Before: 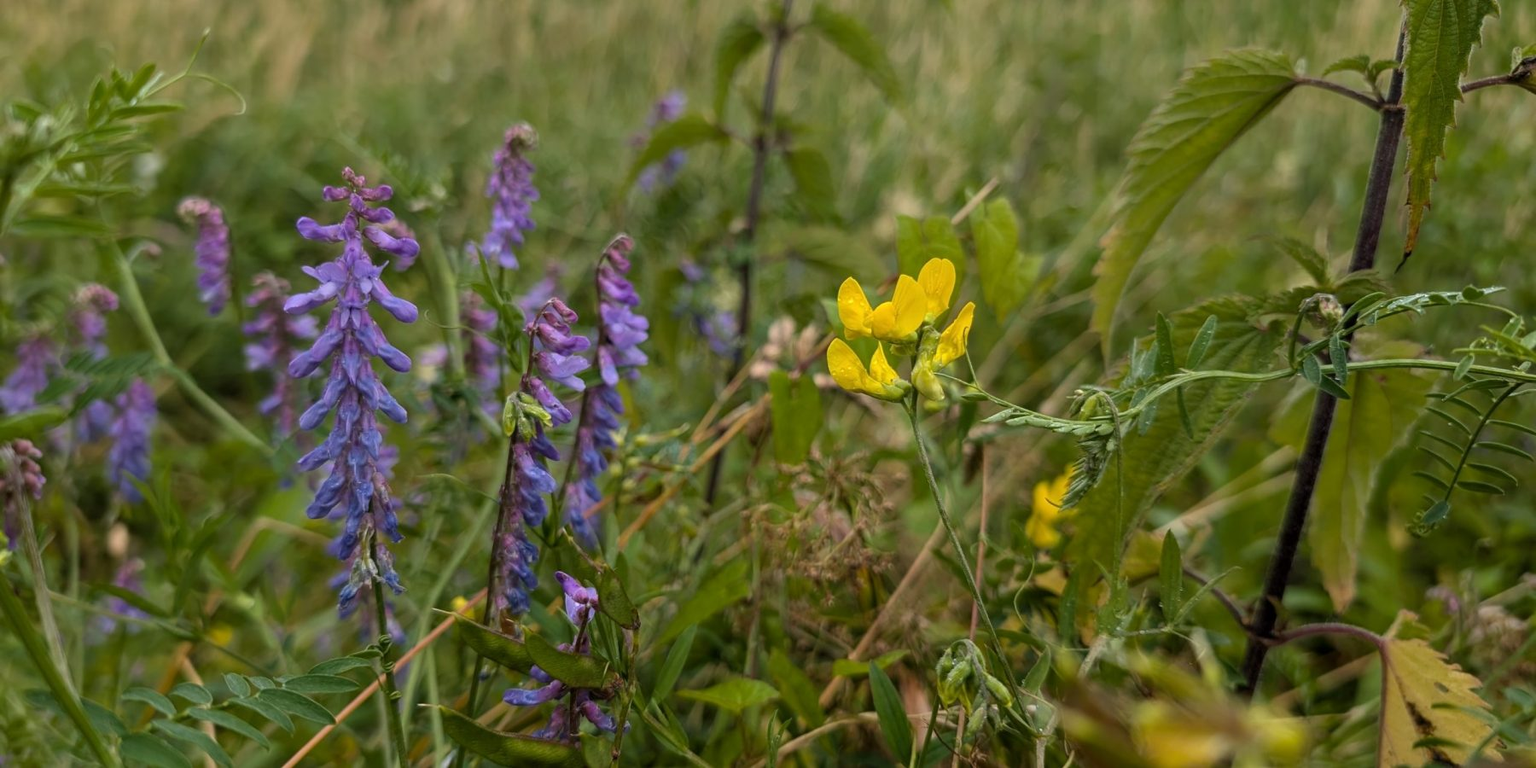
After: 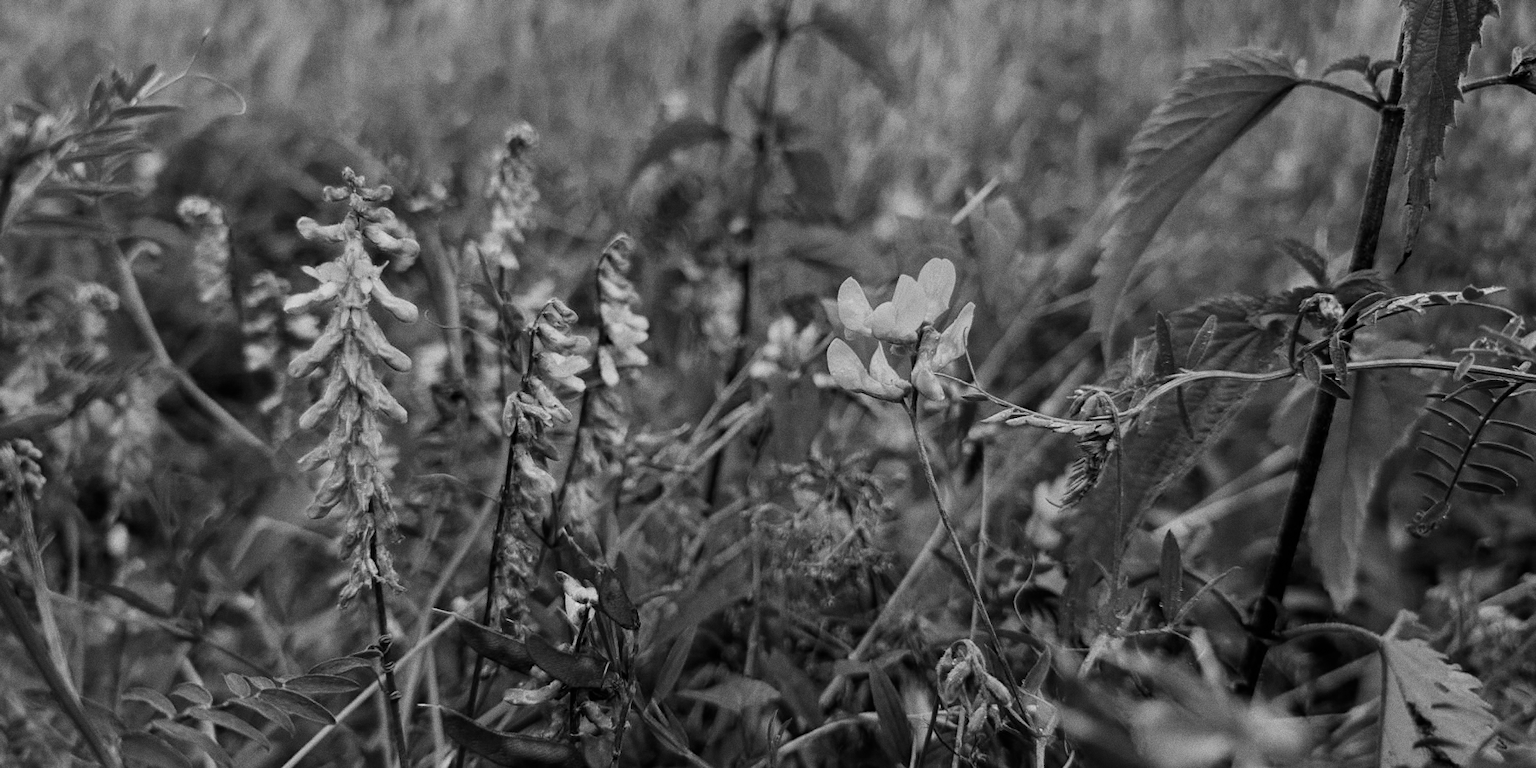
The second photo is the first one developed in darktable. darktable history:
color calibration: output gray [0.253, 0.26, 0.487, 0], gray › normalize channels true, illuminant same as pipeline (D50), adaptation XYZ, x 0.346, y 0.359, gamut compression 0
grain: coarseness 0.09 ISO
exposure: black level correction 0.001, exposure 0.5 EV, compensate exposure bias true, compensate highlight preservation false
sigmoid: skew -0.2, preserve hue 0%, red attenuation 0.1, red rotation 0.035, green attenuation 0.1, green rotation -0.017, blue attenuation 0.15, blue rotation -0.052, base primaries Rec2020
